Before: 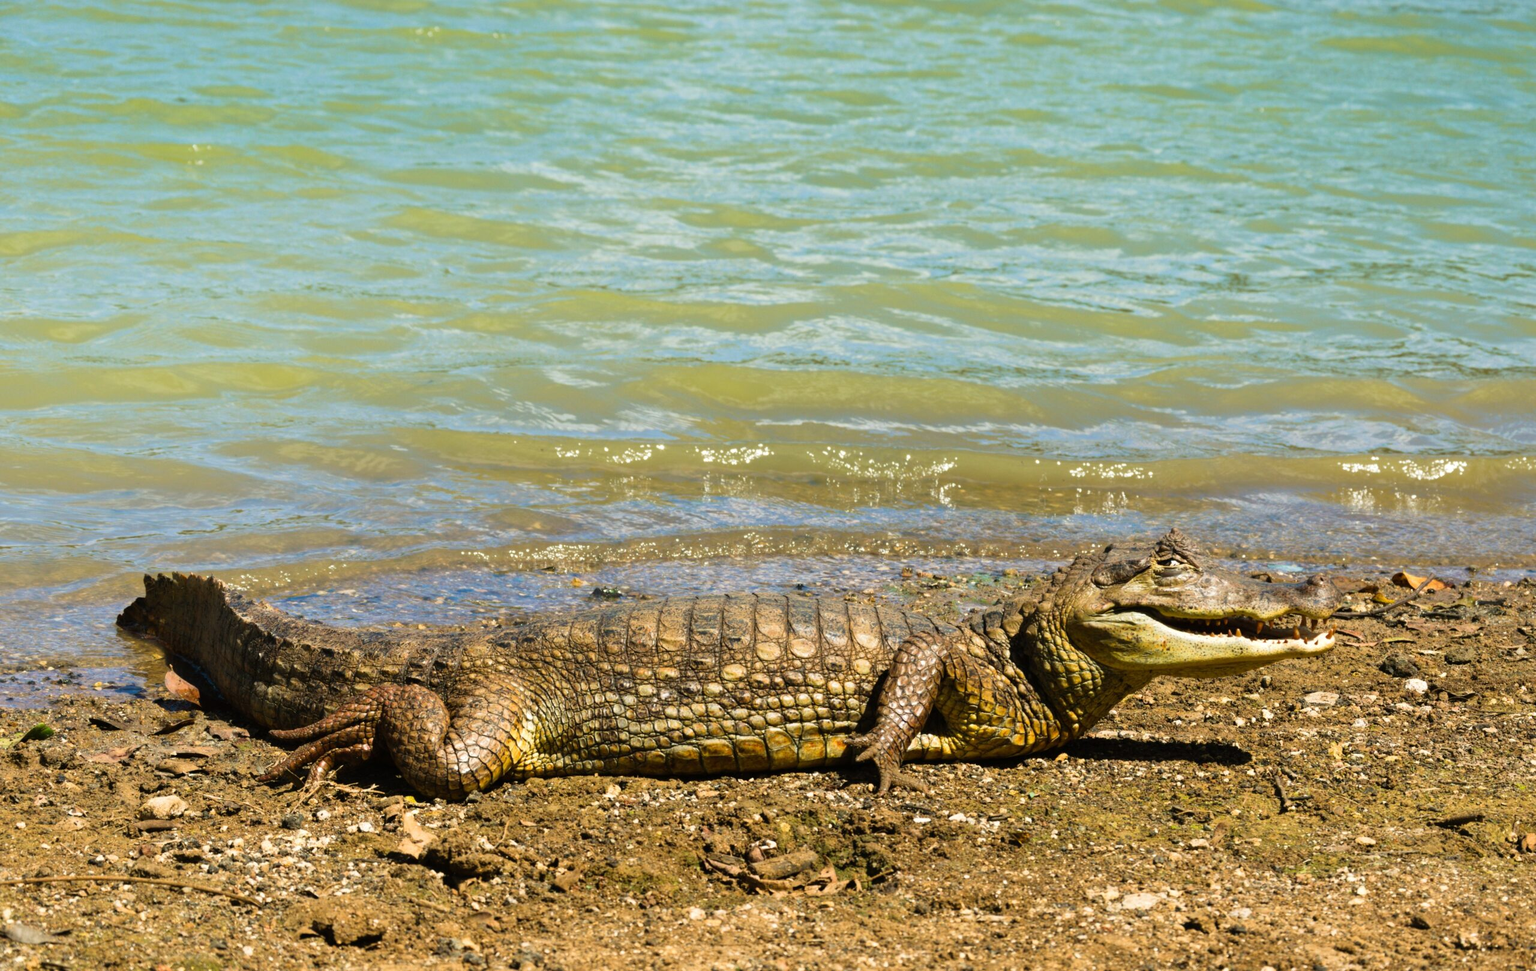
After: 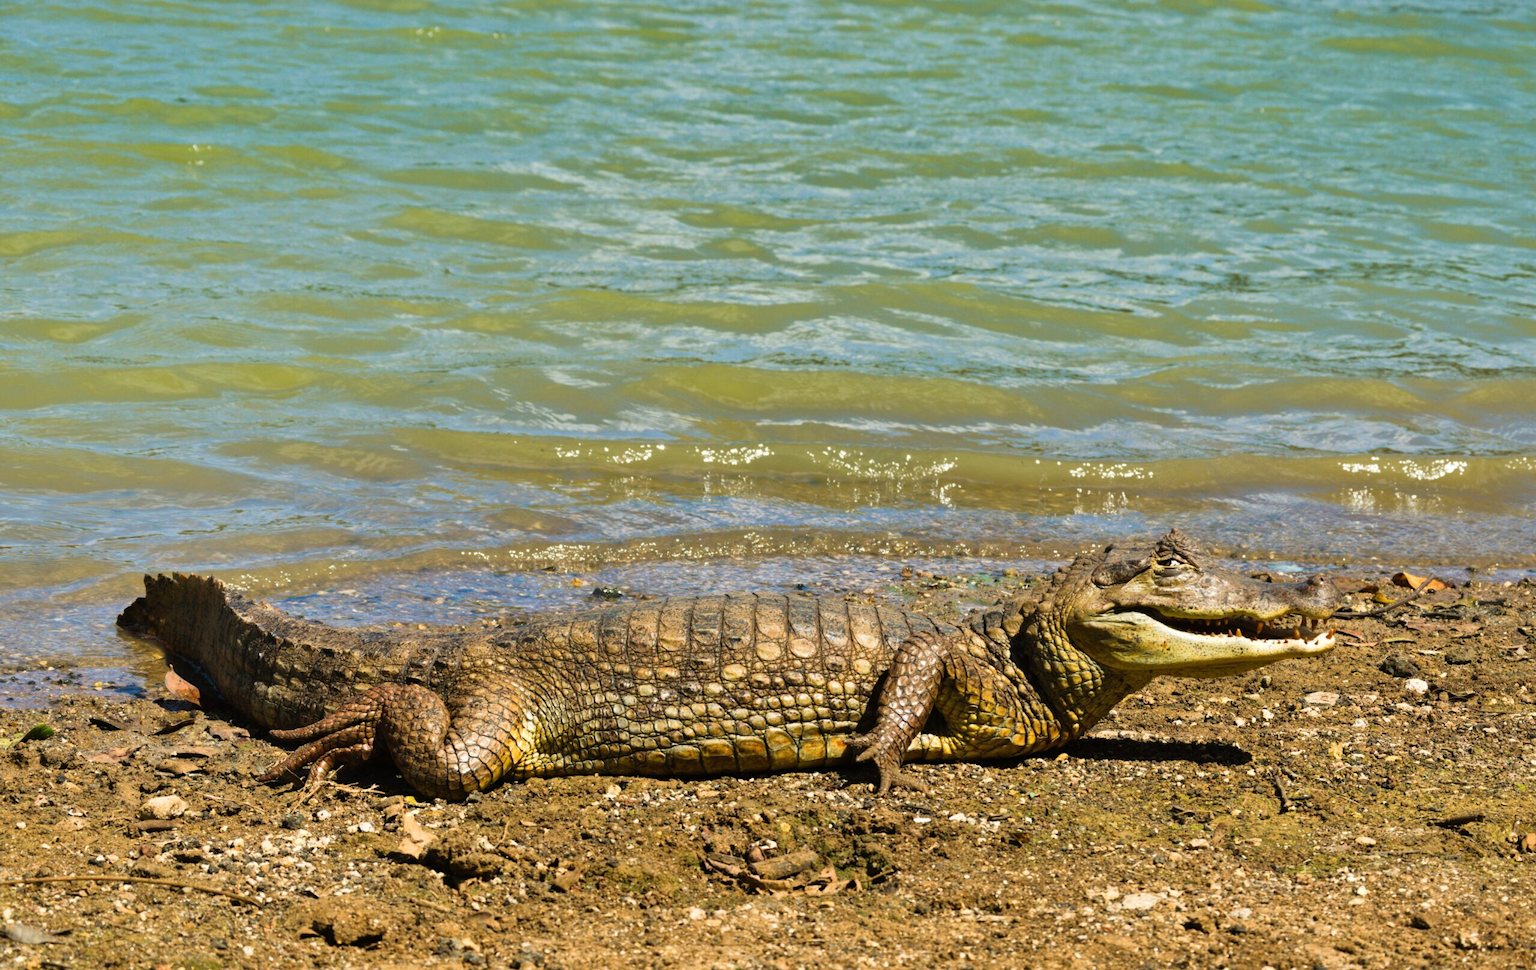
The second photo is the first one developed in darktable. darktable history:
shadows and highlights: shadows 58.69, highlights -60.48, soften with gaussian
